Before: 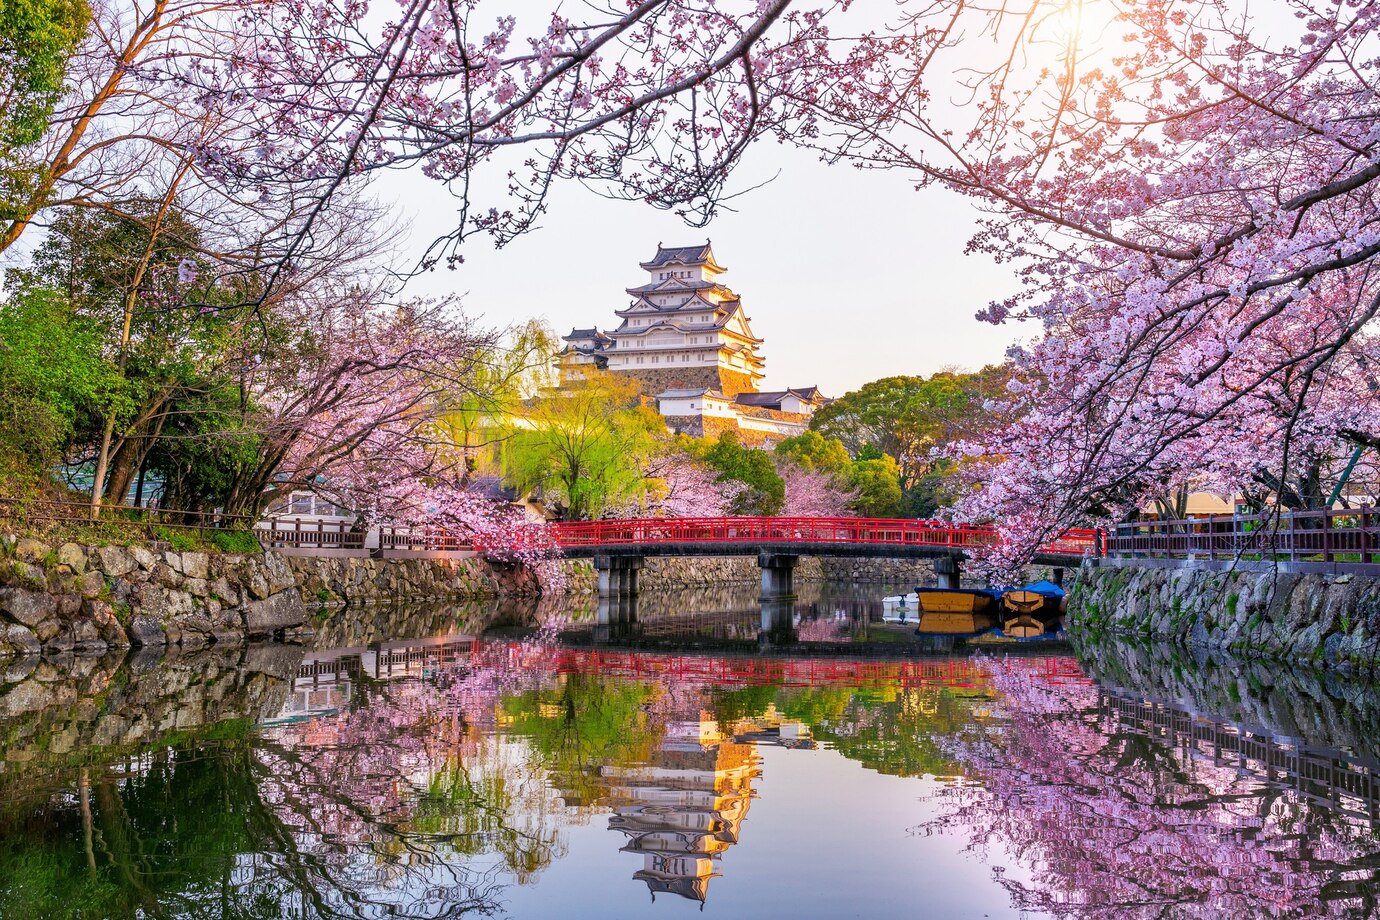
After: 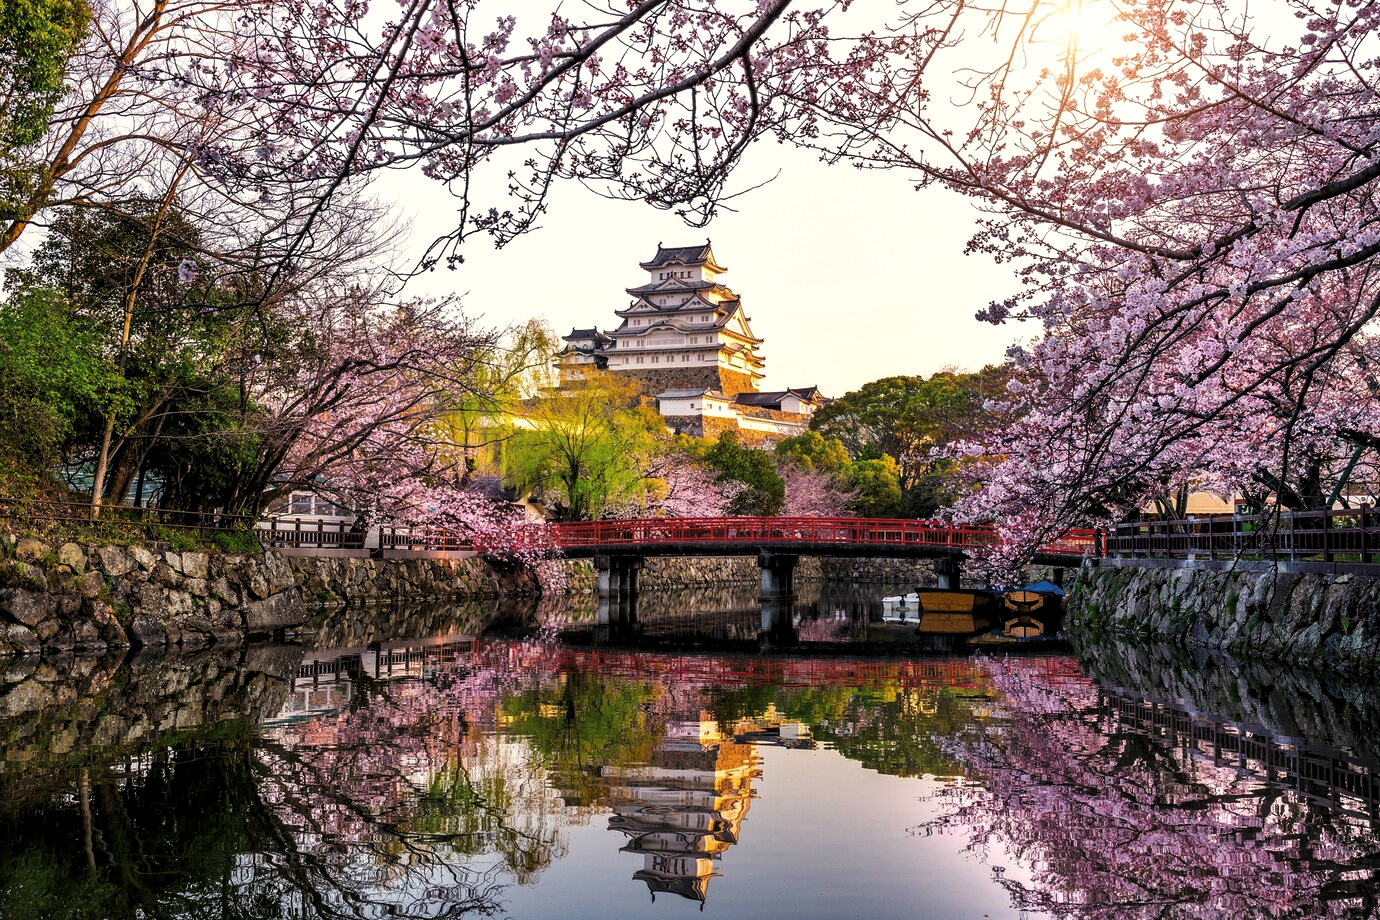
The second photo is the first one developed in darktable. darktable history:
levels: levels [0.101, 0.578, 0.953]
white balance: red 1.045, blue 0.932
